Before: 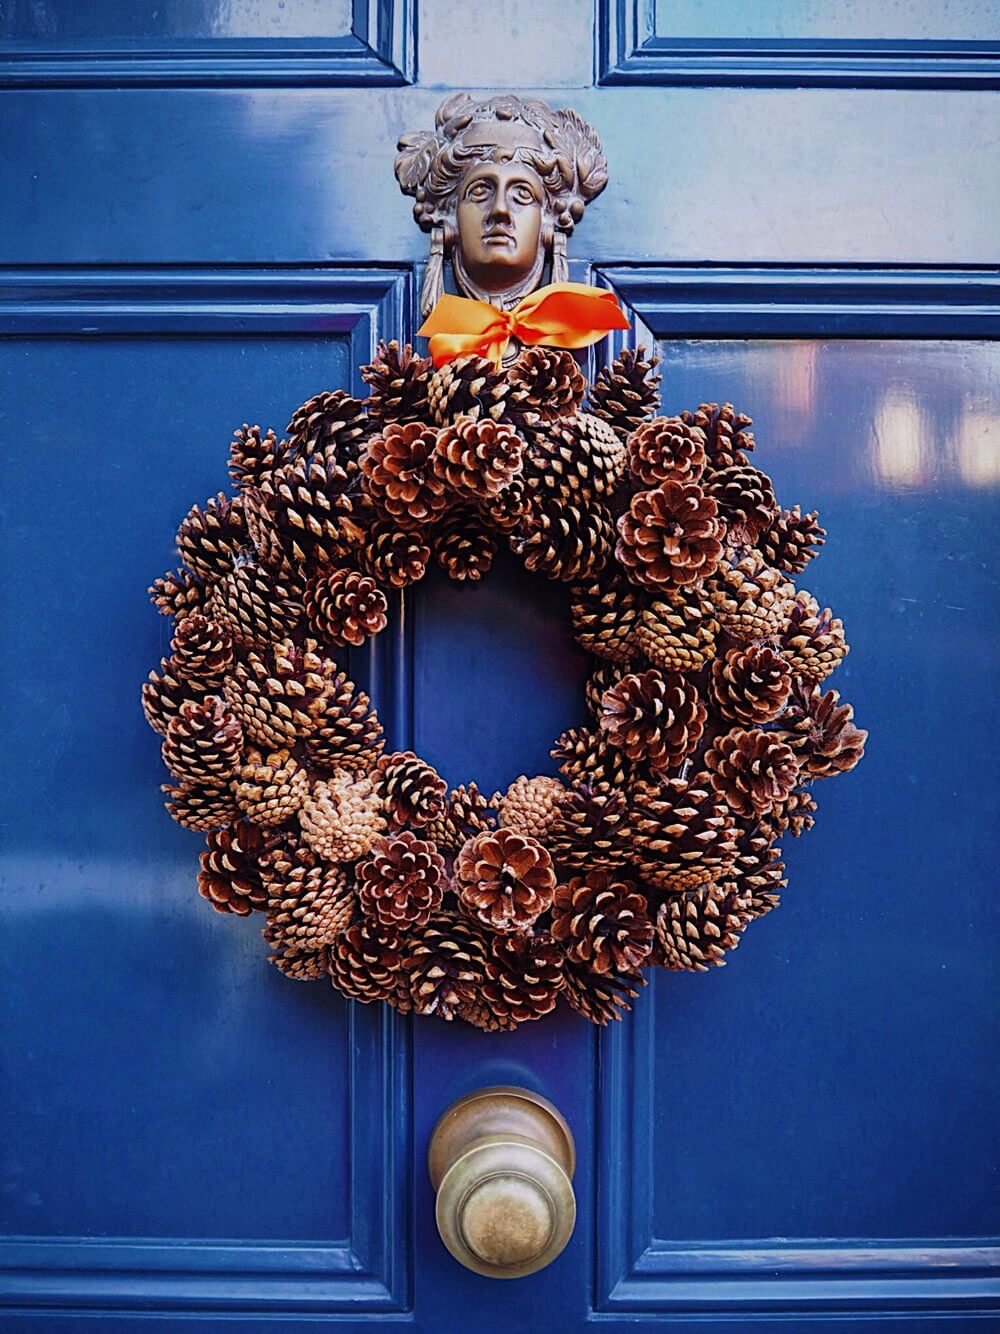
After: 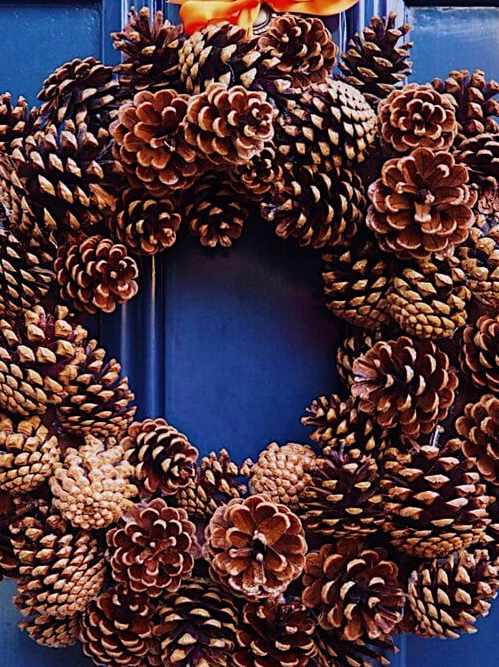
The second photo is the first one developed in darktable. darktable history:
crop: left 25%, top 25%, right 25%, bottom 25%
velvia: on, module defaults
